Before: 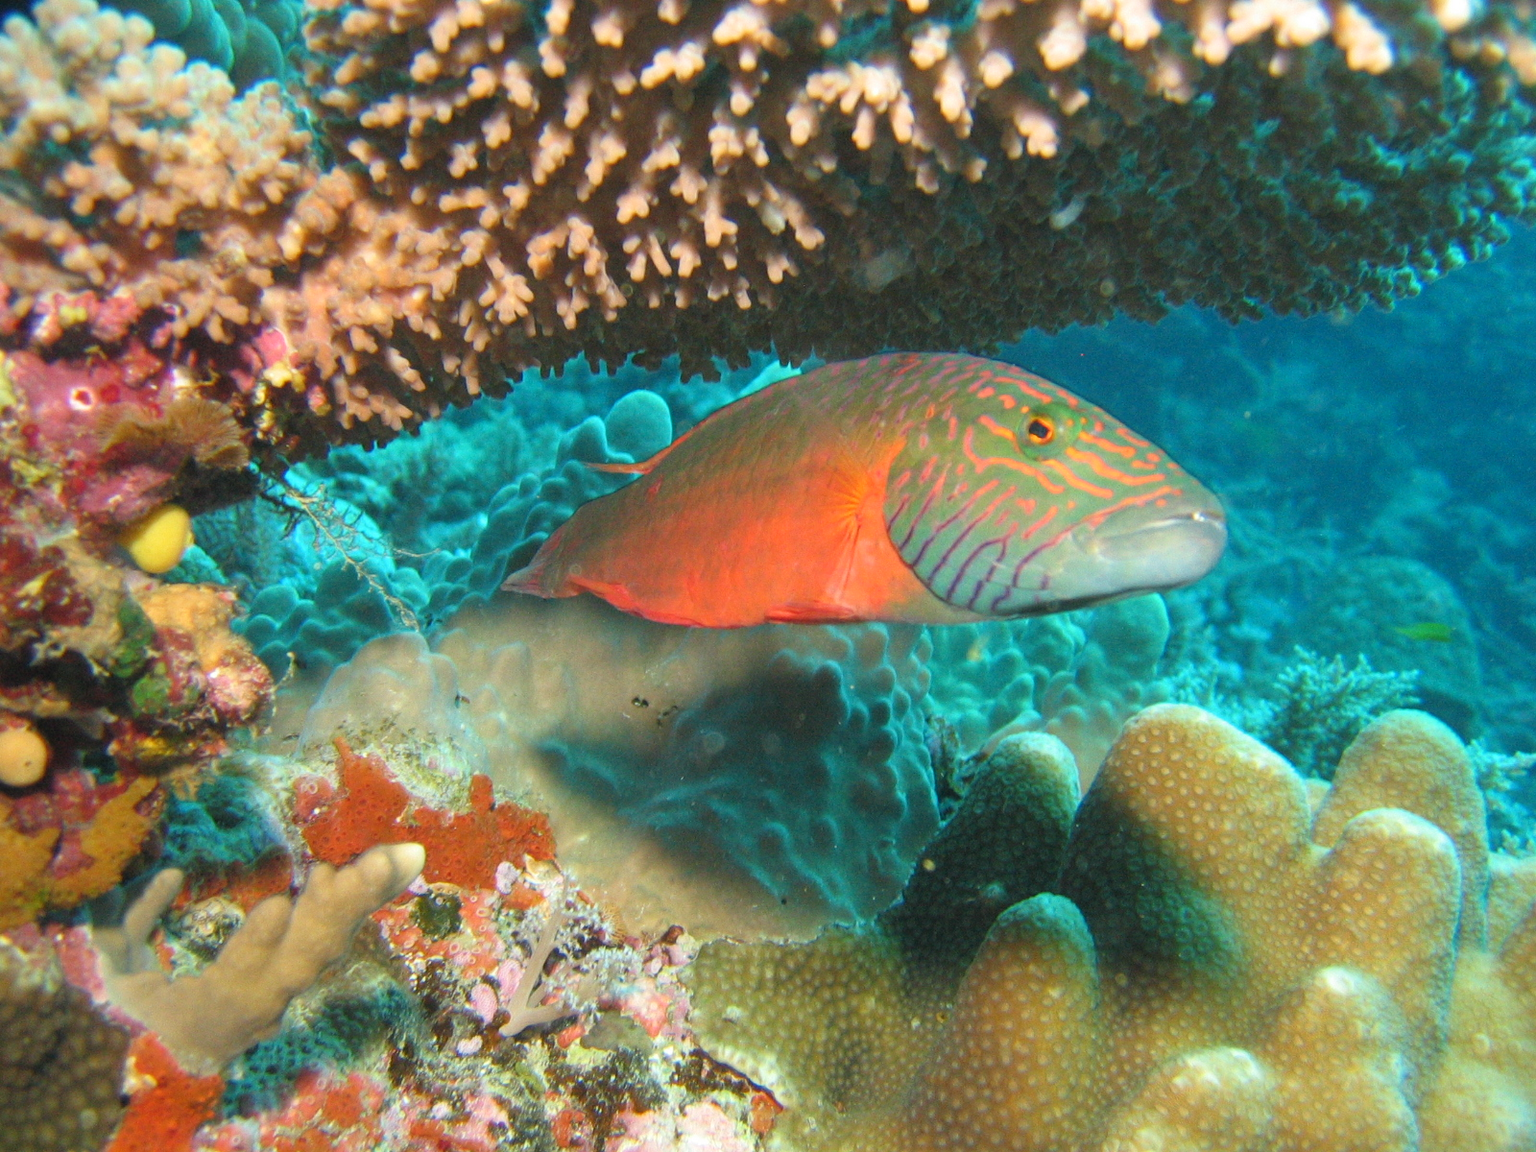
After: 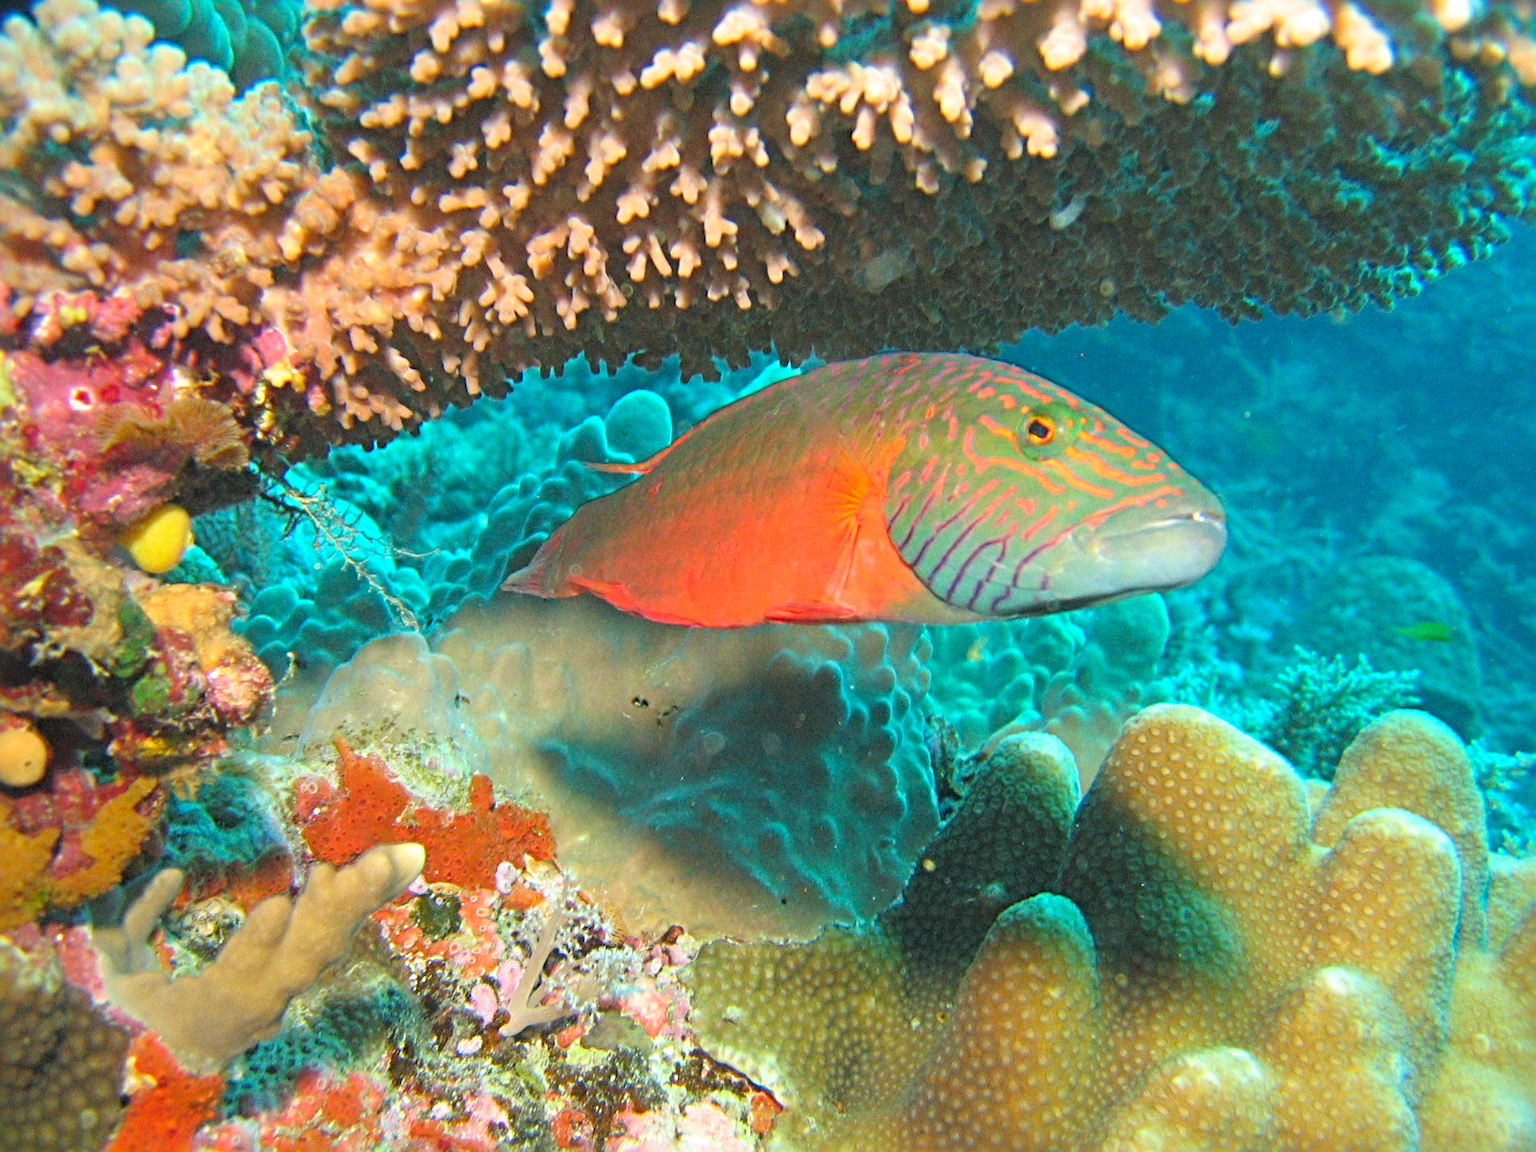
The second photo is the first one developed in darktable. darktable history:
contrast brightness saturation: brightness 0.093, saturation 0.194
sharpen: radius 4.923
tone equalizer: on, module defaults
